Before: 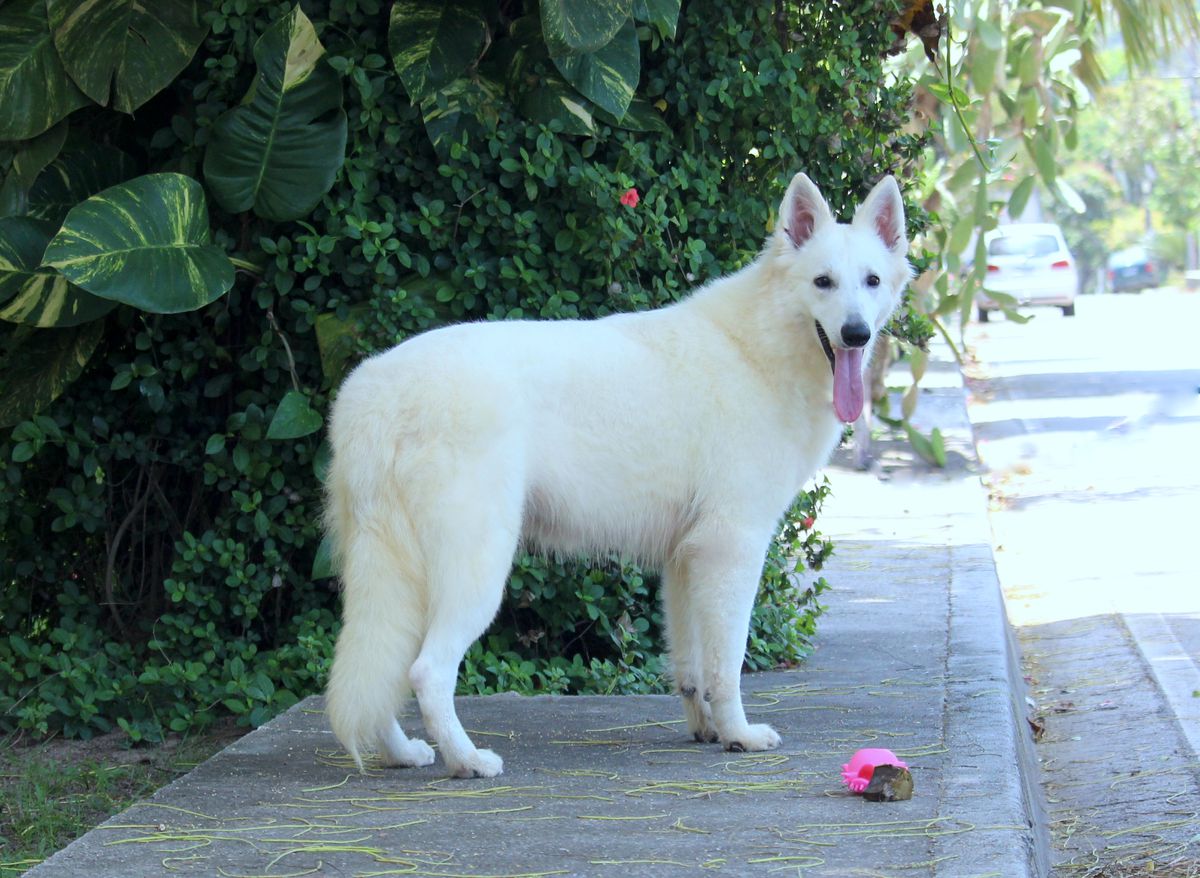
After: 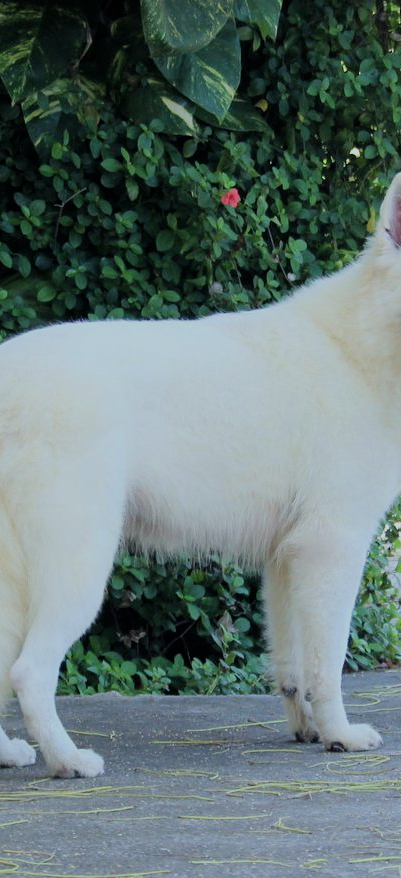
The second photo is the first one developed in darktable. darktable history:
tone equalizer: on, module defaults
filmic rgb: black relative exposure -8.38 EV, white relative exposure 4.69 EV, threshold 3.03 EV, hardness 3.84, enable highlight reconstruction true
crop: left 33.302%, right 33.264%
